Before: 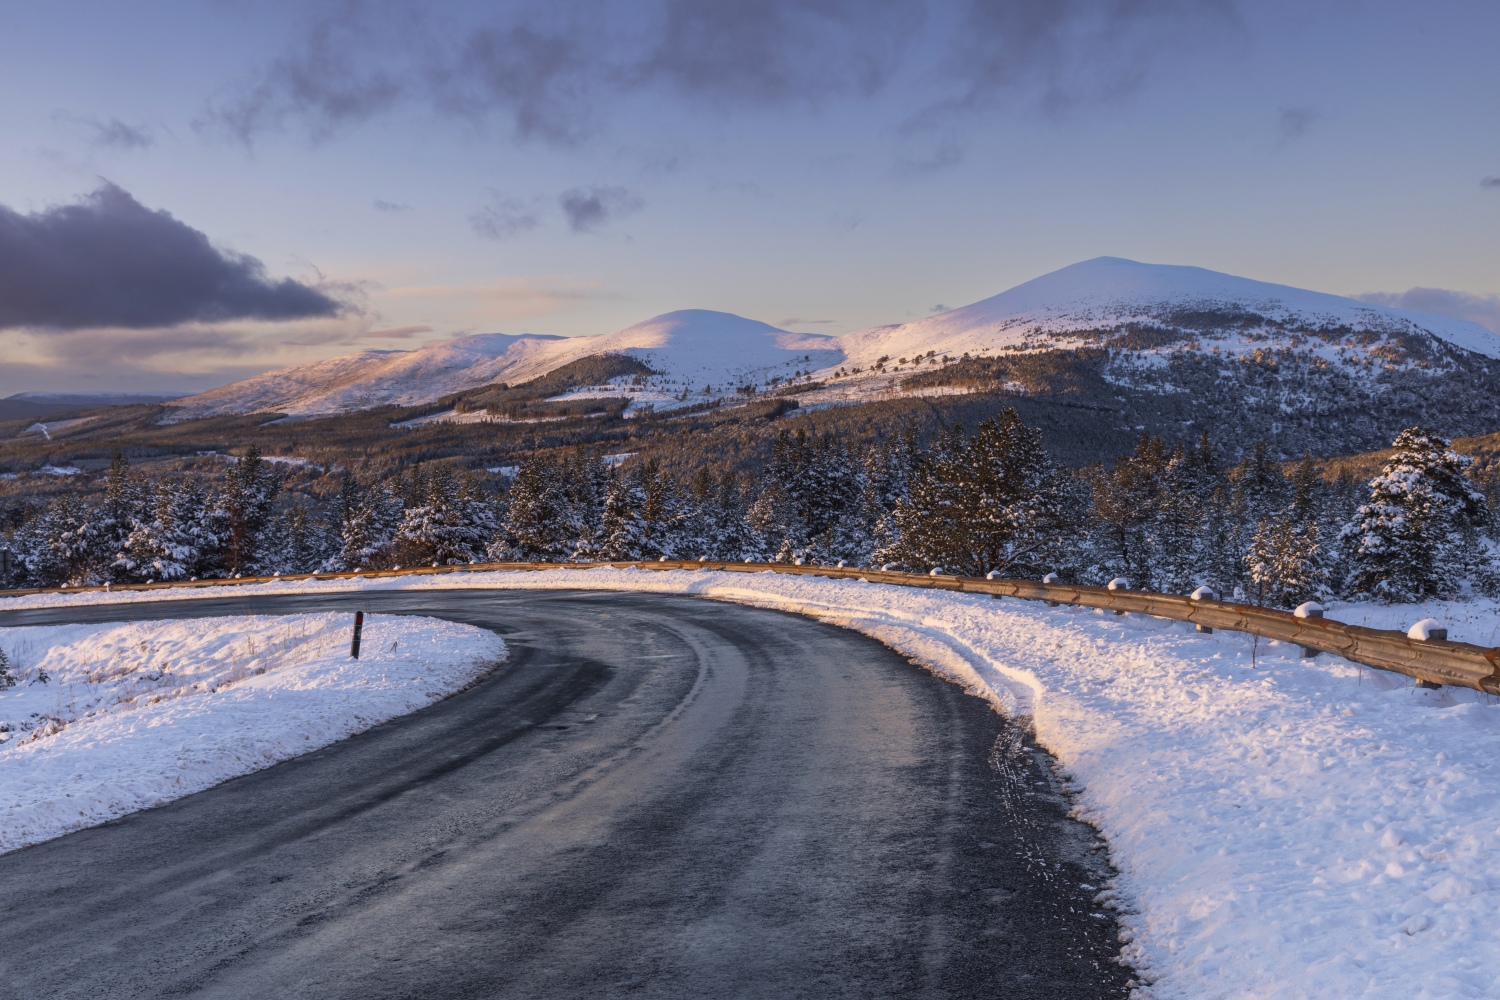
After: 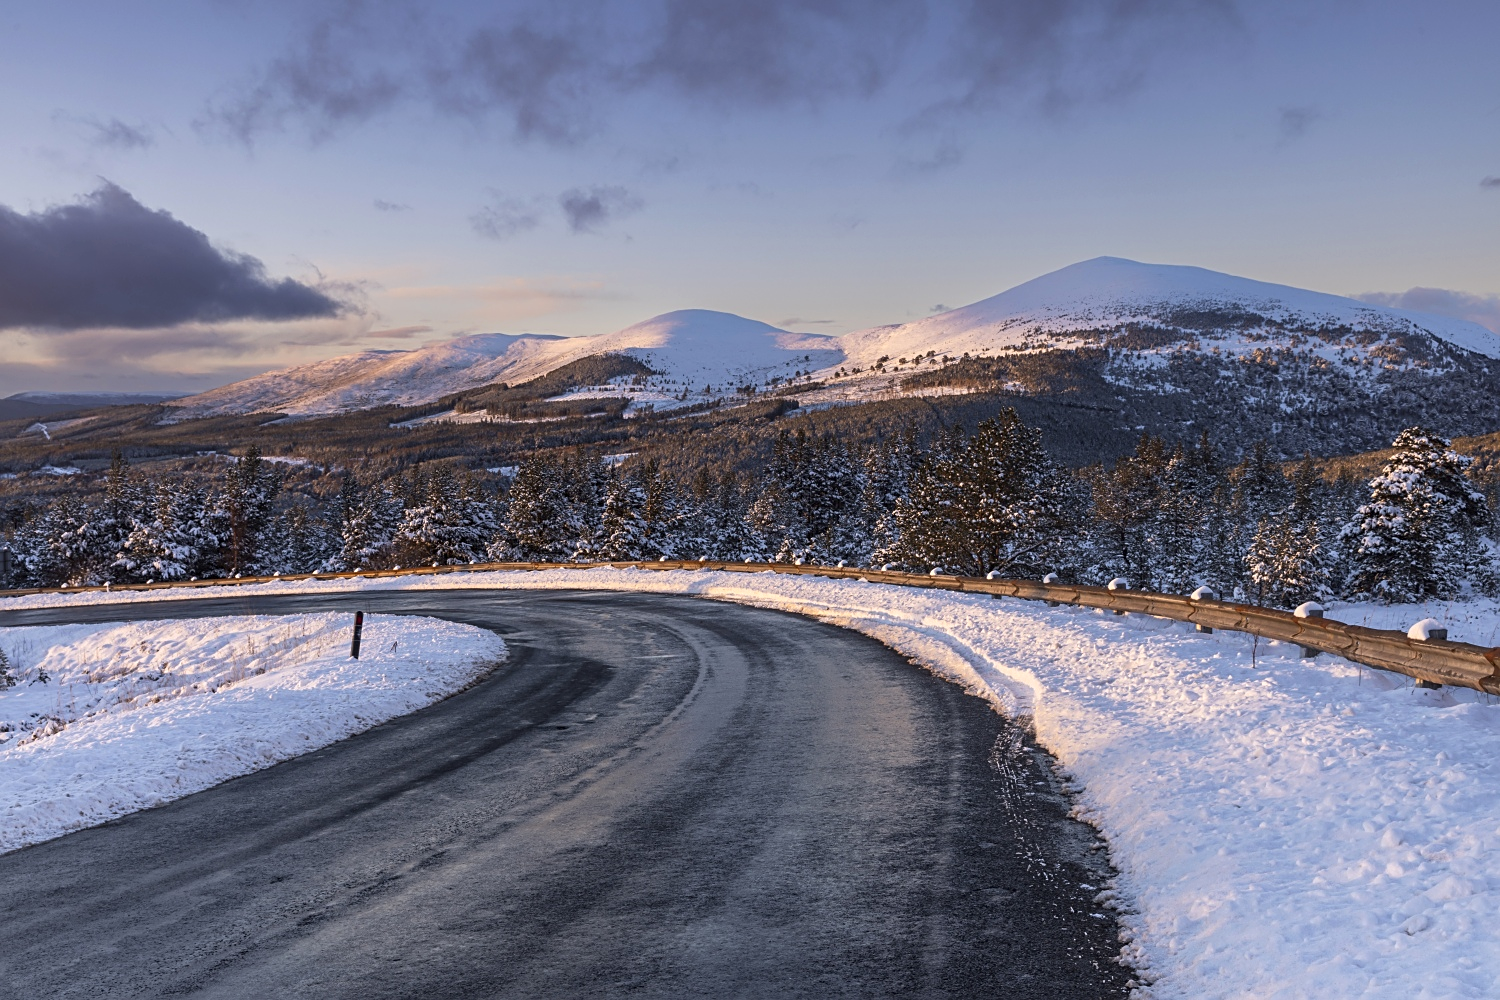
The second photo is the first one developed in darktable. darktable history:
color balance rgb: shadows lift › luminance -10%, highlights gain › luminance 10%, saturation formula JzAzBz (2021)
sharpen: on, module defaults
